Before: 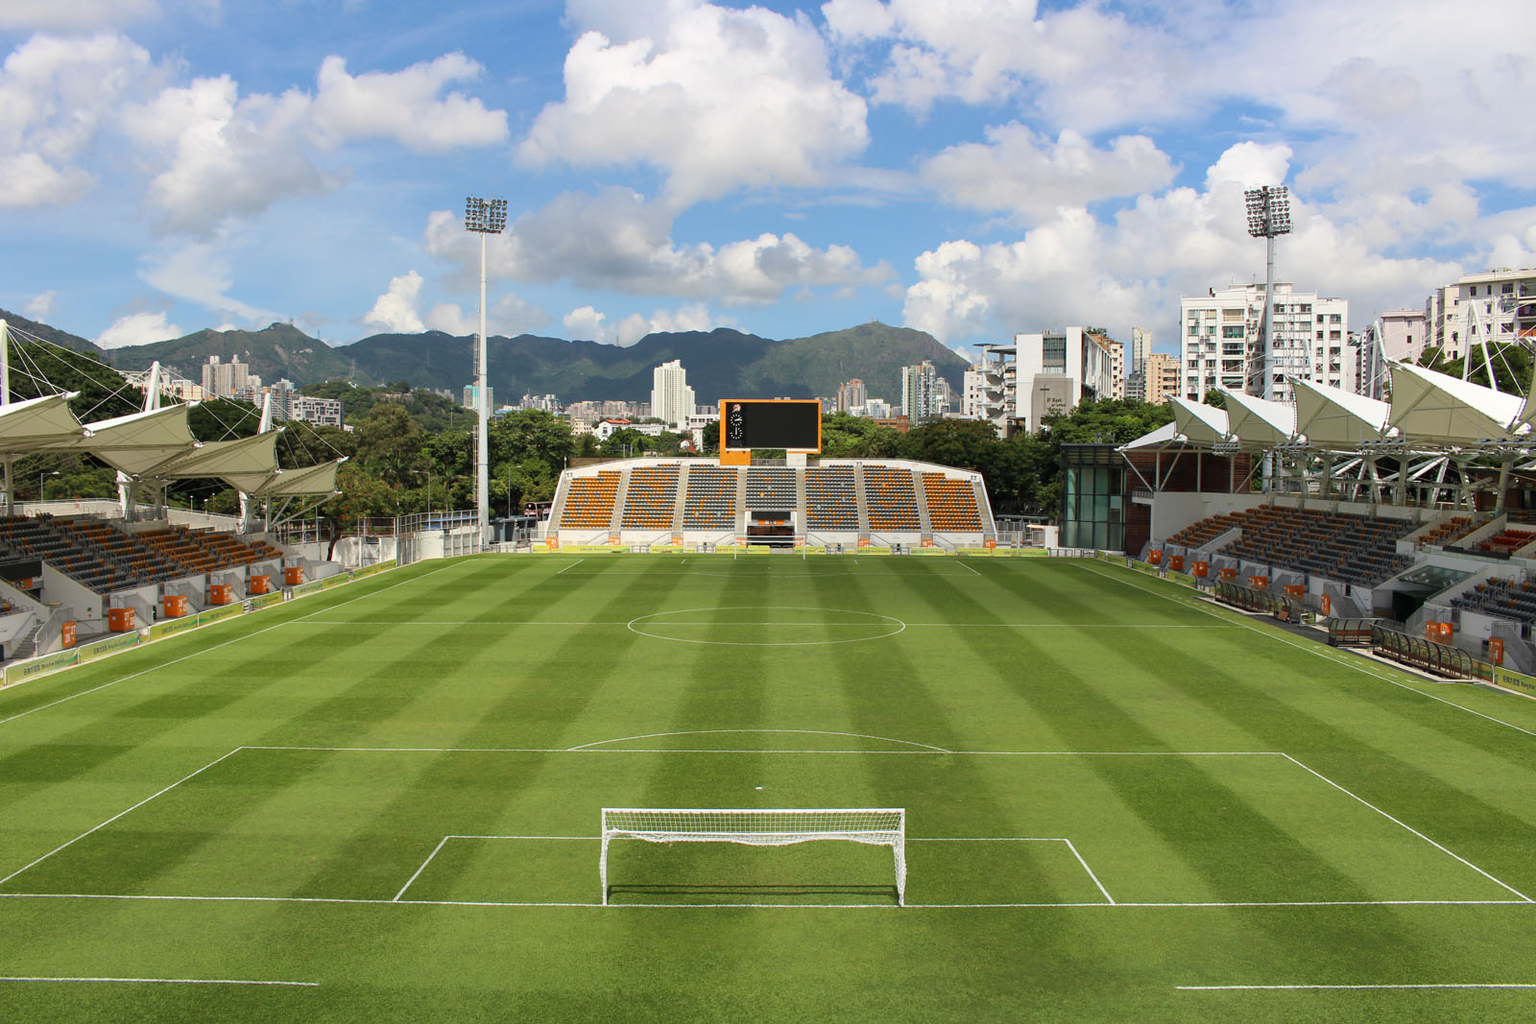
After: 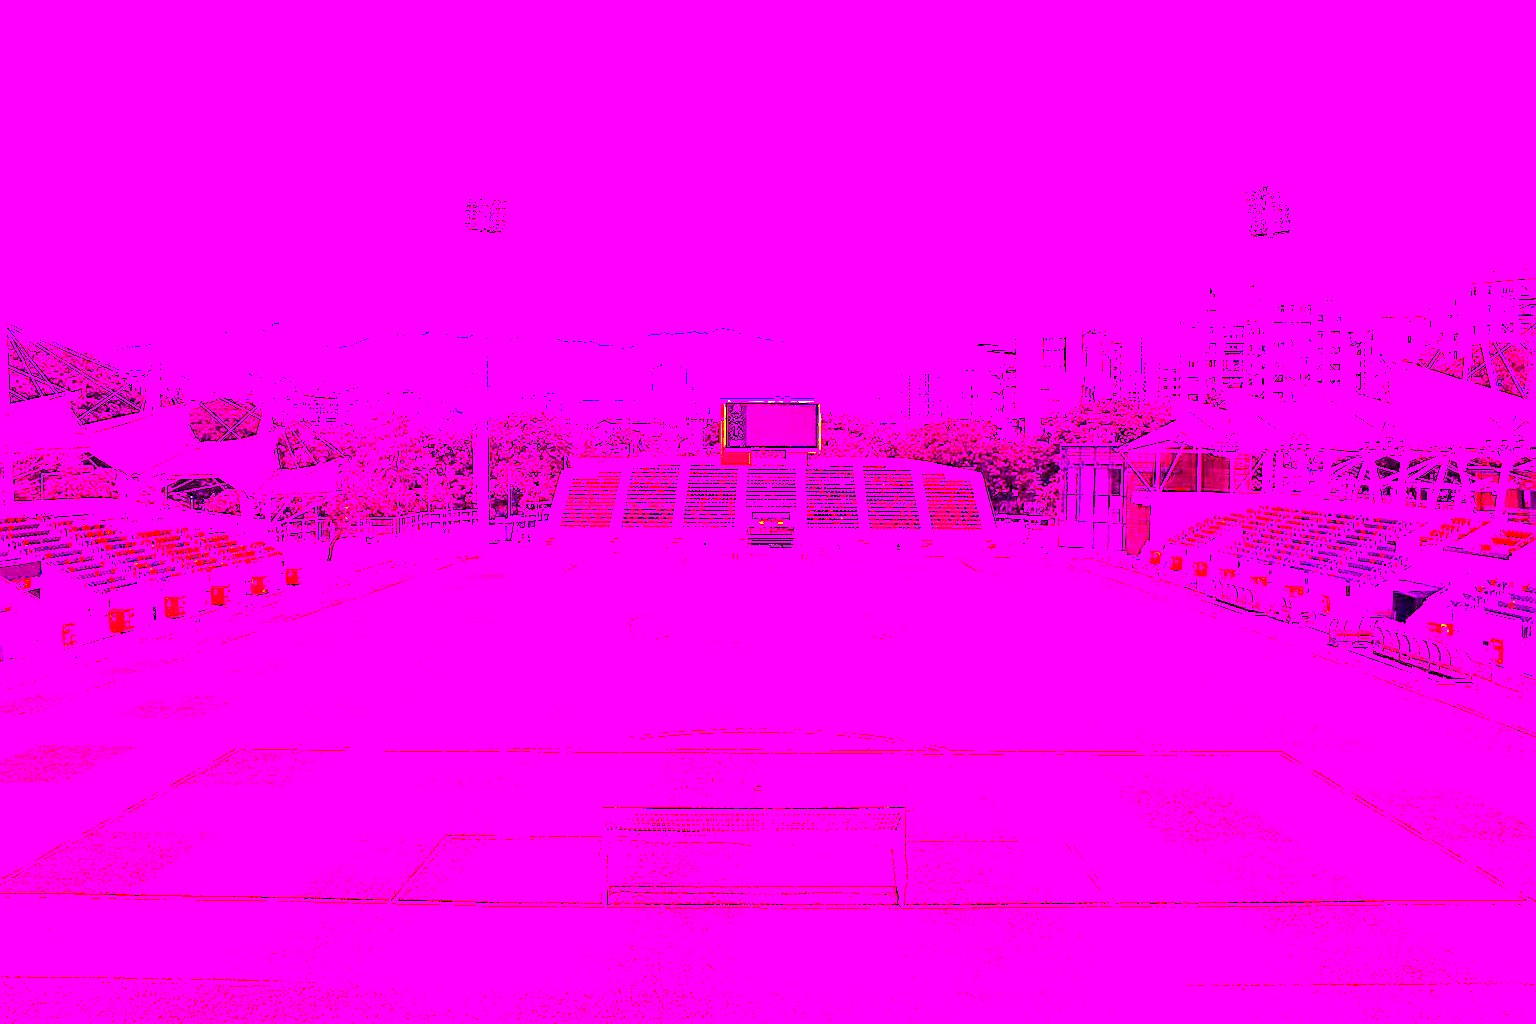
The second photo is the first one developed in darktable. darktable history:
color balance rgb: linear chroma grading › global chroma 33.4%
white balance: red 8, blue 8
local contrast: mode bilateral grid, contrast 25, coarseness 60, detail 151%, midtone range 0.2
sharpen: on, module defaults
